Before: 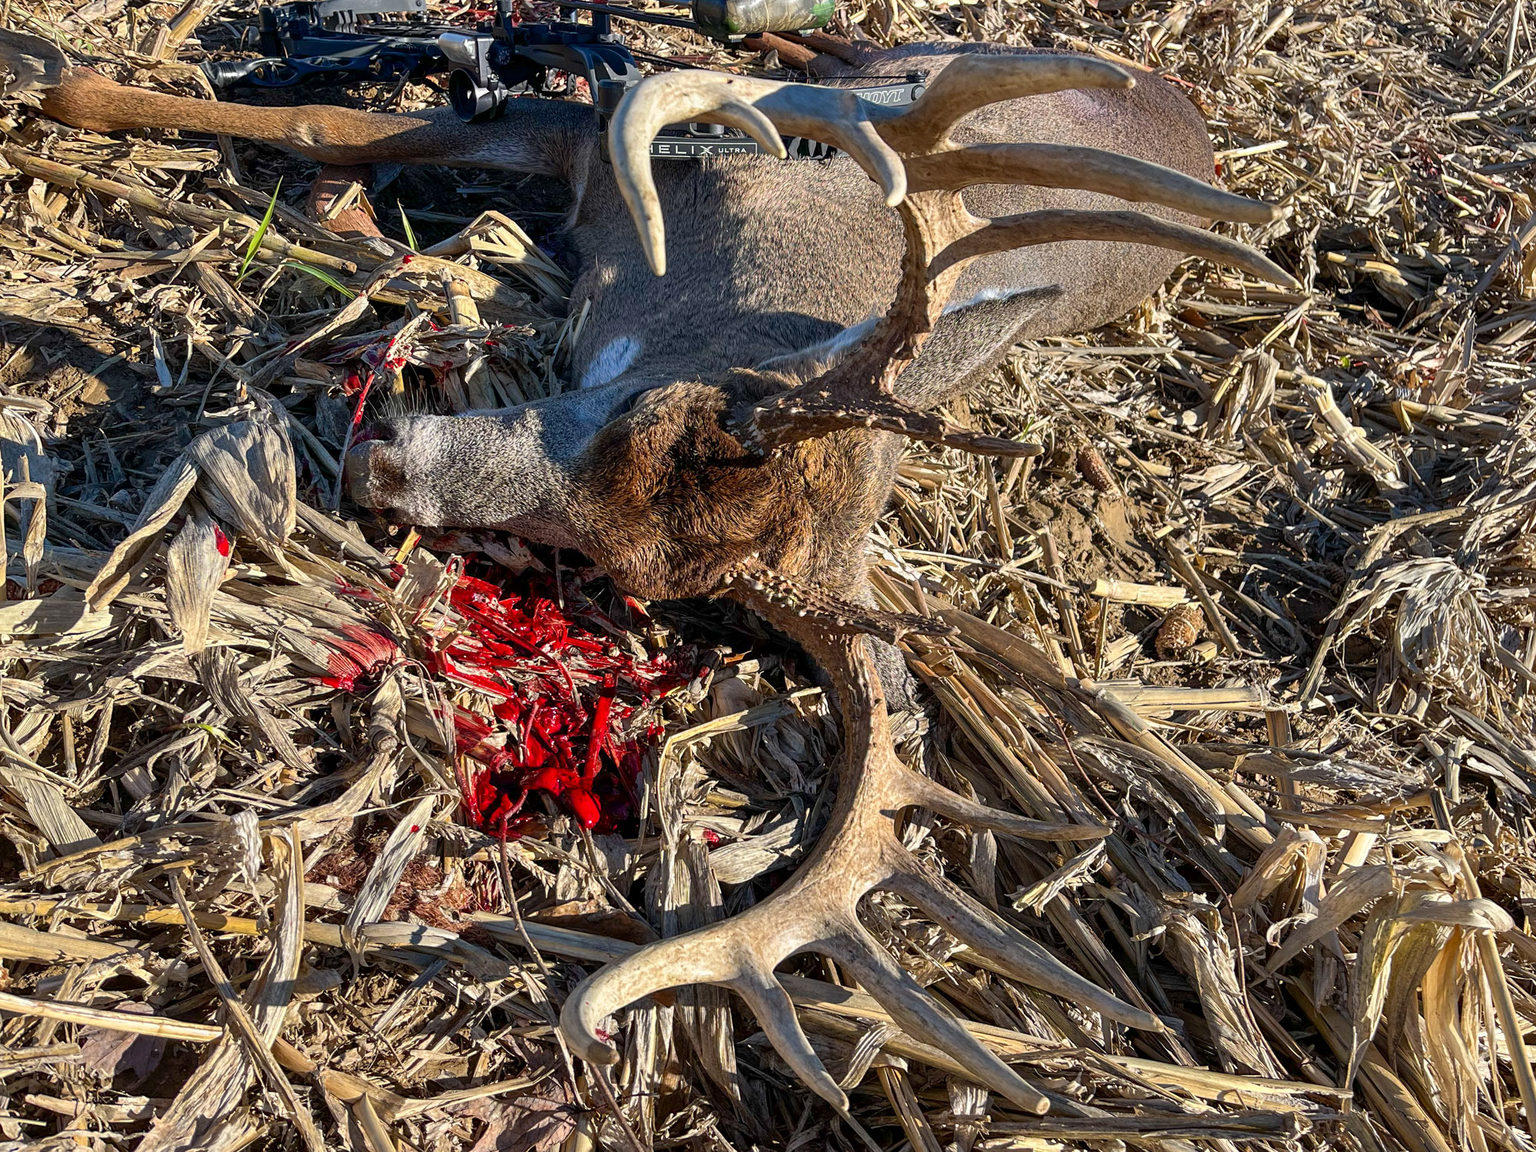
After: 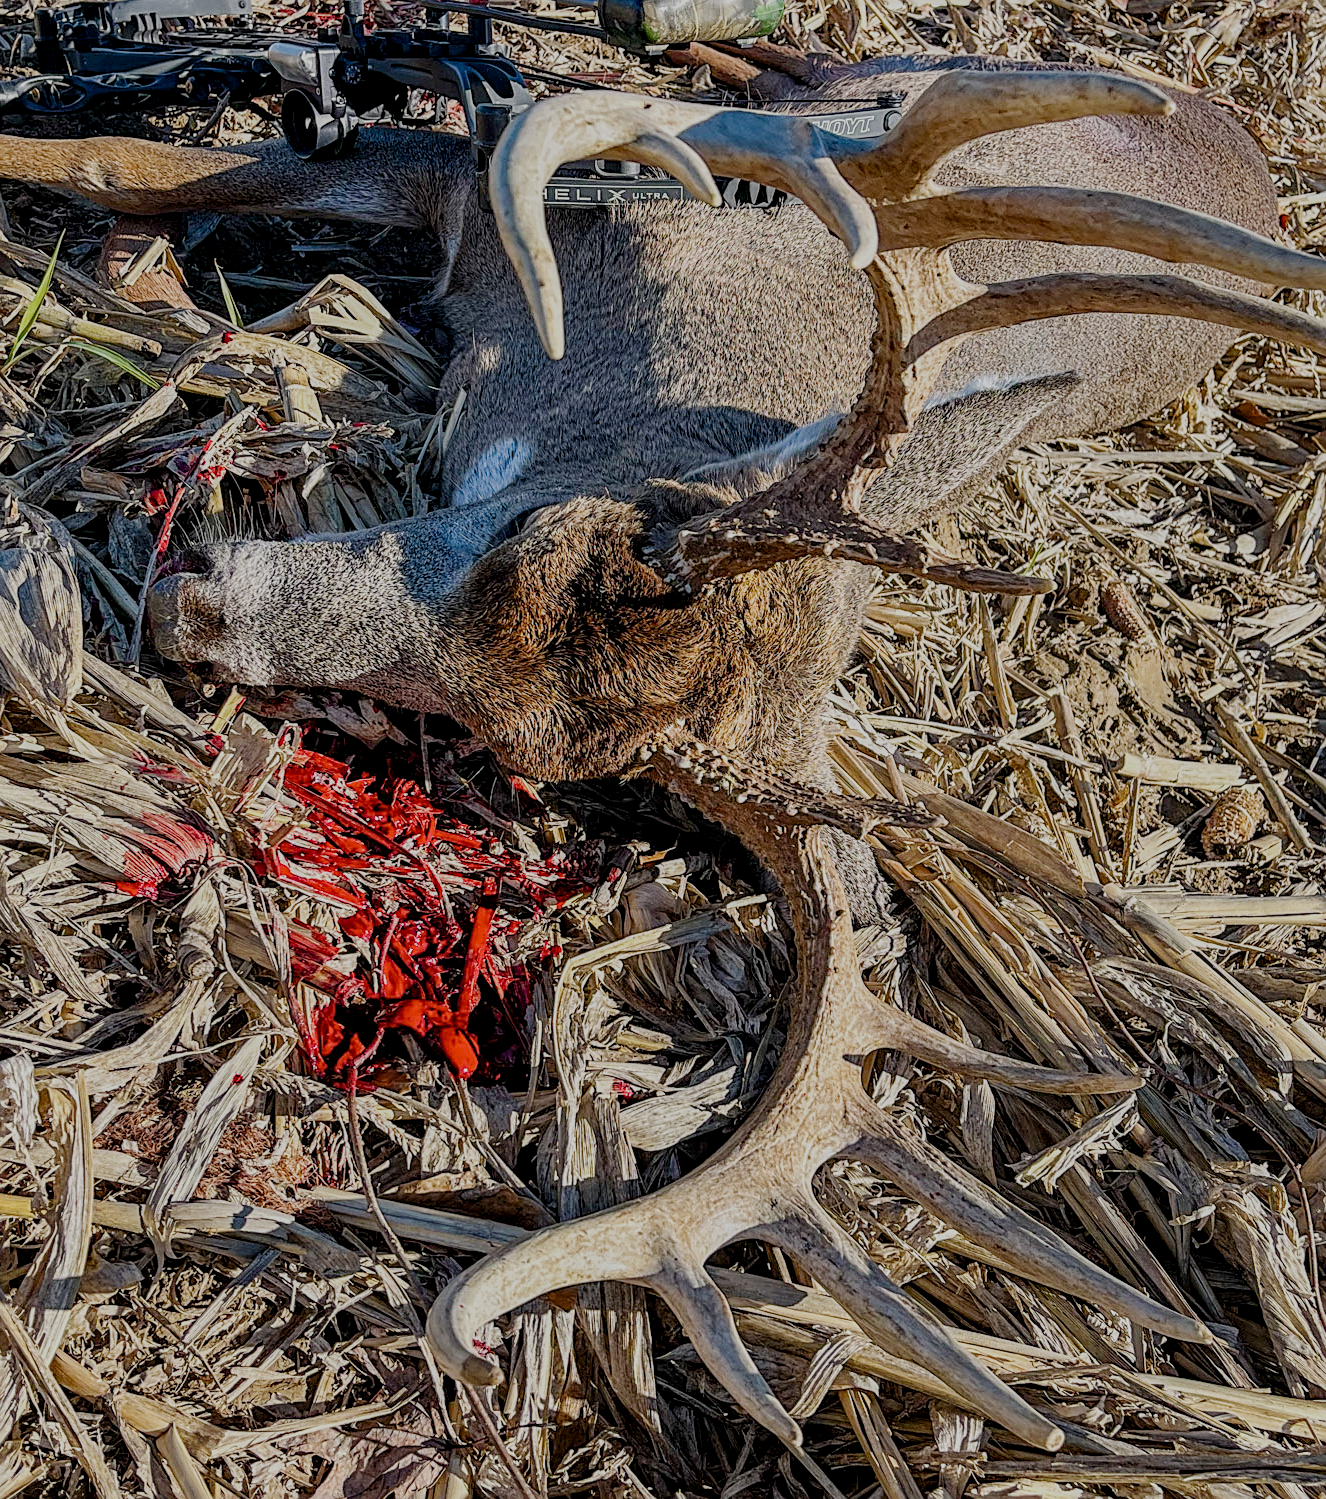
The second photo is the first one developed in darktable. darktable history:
local contrast: detail 130%
crop and rotate: left 15.166%, right 18.515%
sharpen: amount 0.49
filmic rgb: black relative exposure -8.03 EV, white relative exposure 8.03 EV, hardness 2.49, latitude 10.83%, contrast 0.723, highlights saturation mix 8.57%, shadows ↔ highlights balance 2.15%, preserve chrominance no, color science v5 (2021), contrast in shadows safe, contrast in highlights safe
shadows and highlights: shadows -31.54, highlights 30.5
exposure: exposure 0.292 EV, compensate highlight preservation false
haze removal: compatibility mode true, adaptive false
